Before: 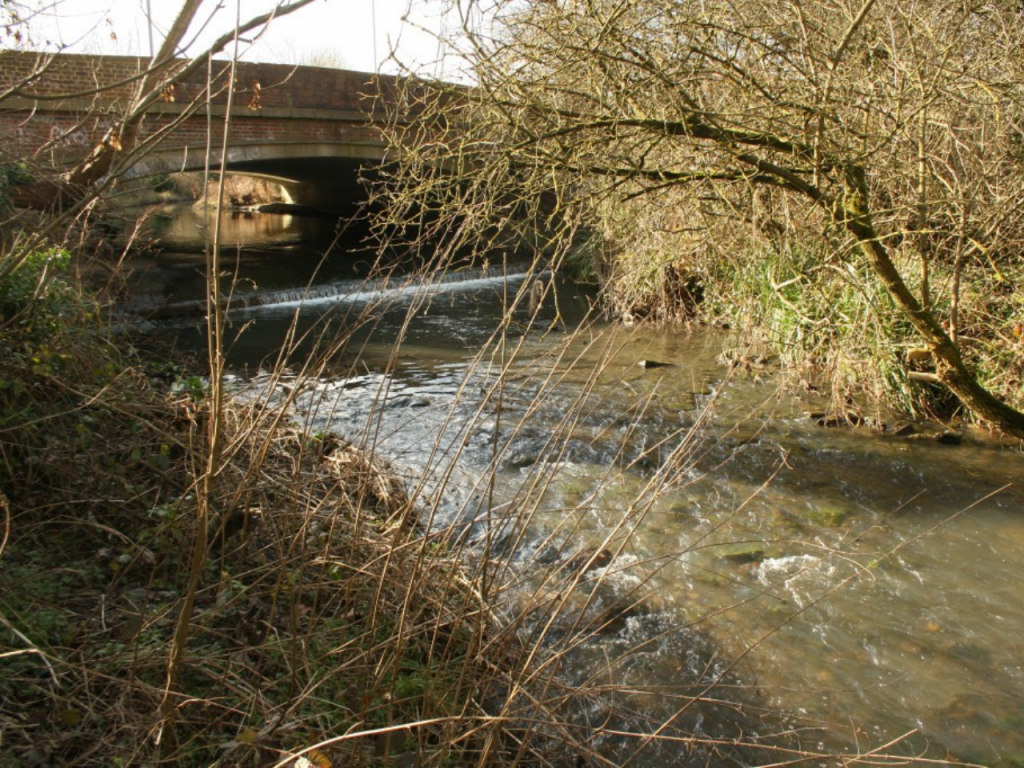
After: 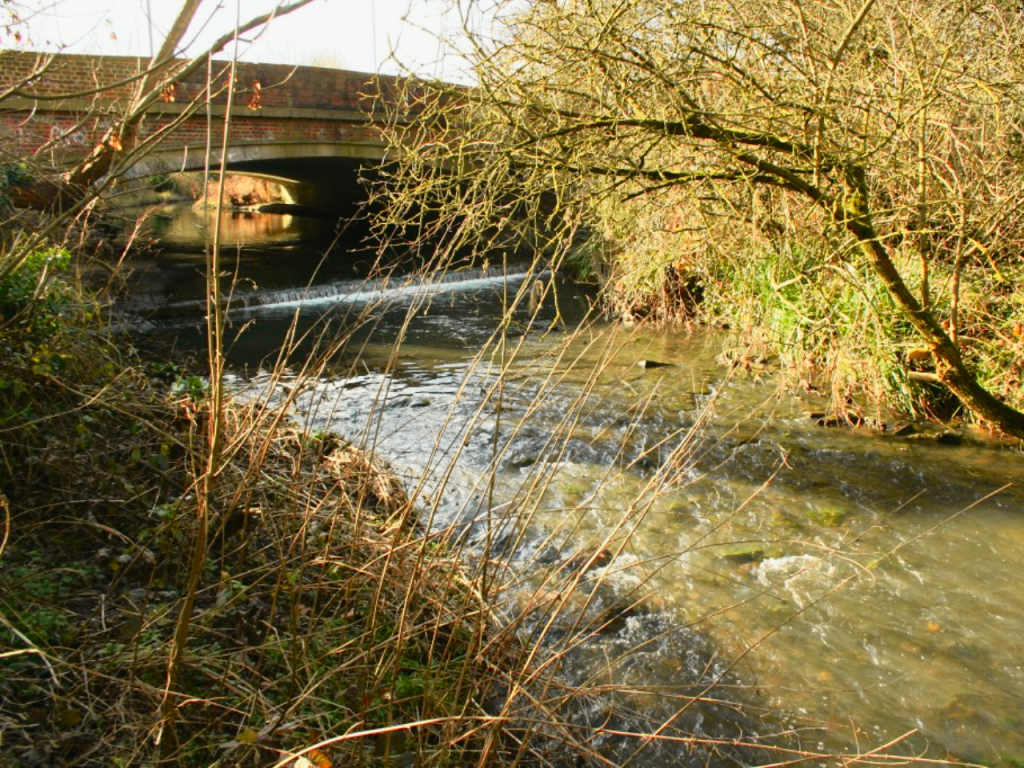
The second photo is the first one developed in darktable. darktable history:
tone curve: curves: ch0 [(0, 0.012) (0.144, 0.137) (0.326, 0.386) (0.489, 0.573) (0.656, 0.763) (0.849, 0.902) (1, 0.974)]; ch1 [(0, 0) (0.366, 0.367) (0.475, 0.453) (0.494, 0.493) (0.504, 0.497) (0.544, 0.579) (0.562, 0.619) (0.622, 0.694) (1, 1)]; ch2 [(0, 0) (0.333, 0.346) (0.375, 0.375) (0.424, 0.43) (0.476, 0.492) (0.502, 0.503) (0.533, 0.541) (0.572, 0.615) (0.605, 0.656) (0.641, 0.709) (1, 1)], color space Lab, independent channels, preserve colors none
rotate and perspective: automatic cropping original format, crop left 0, crop top 0
local contrast: mode bilateral grid, contrast 10, coarseness 25, detail 115%, midtone range 0.2
